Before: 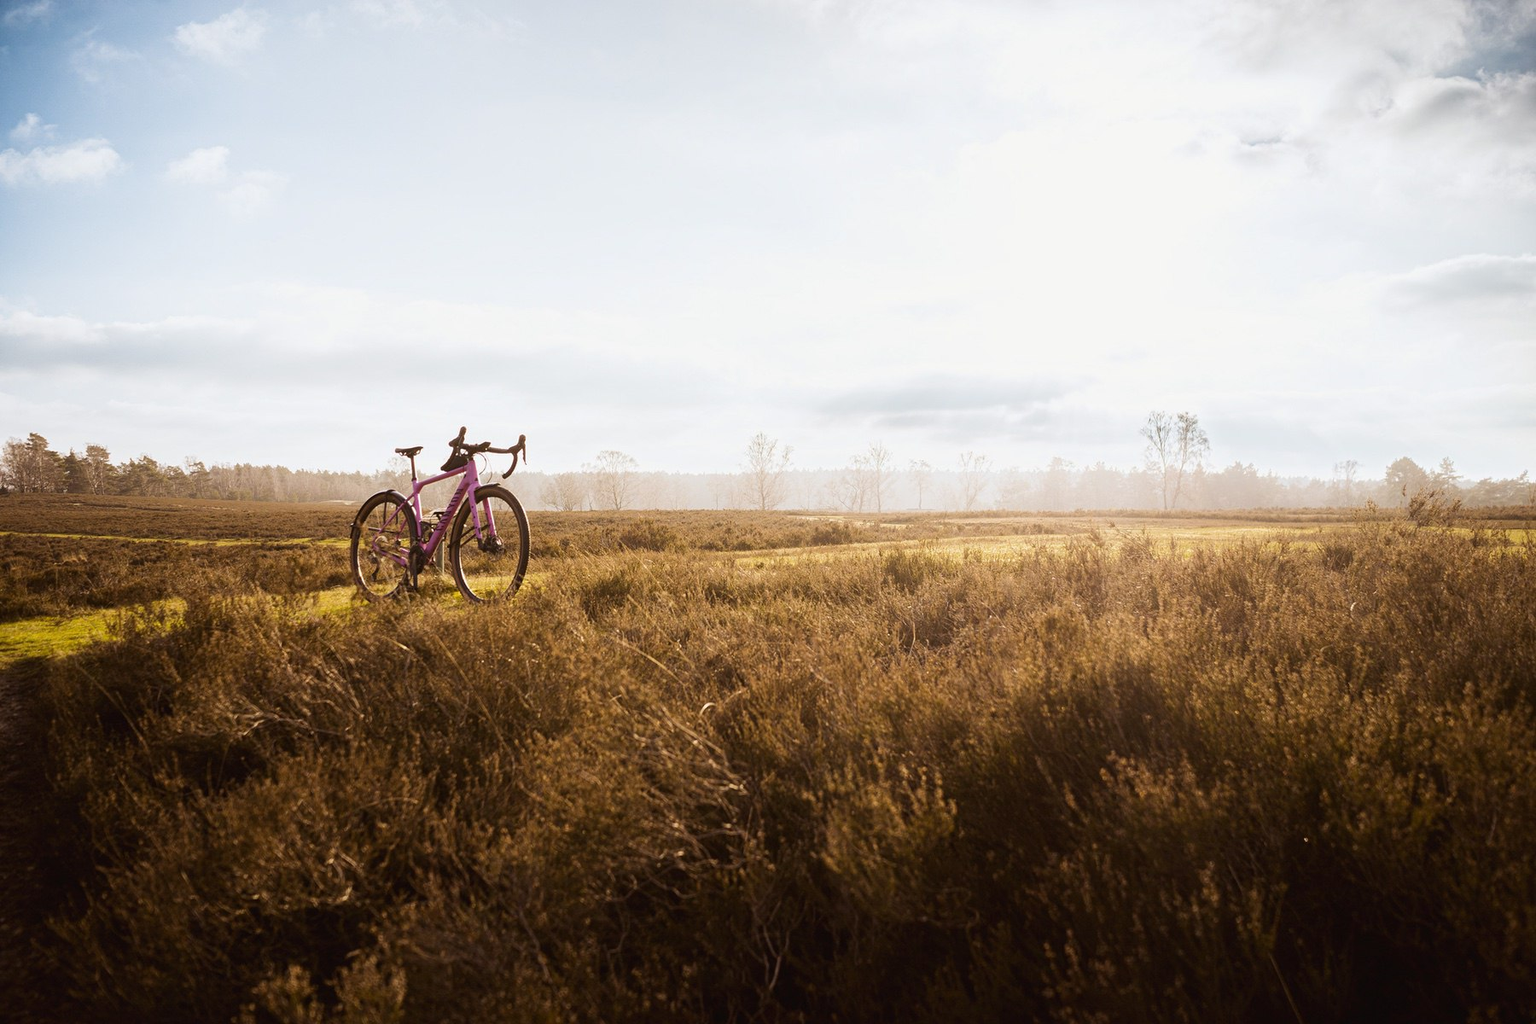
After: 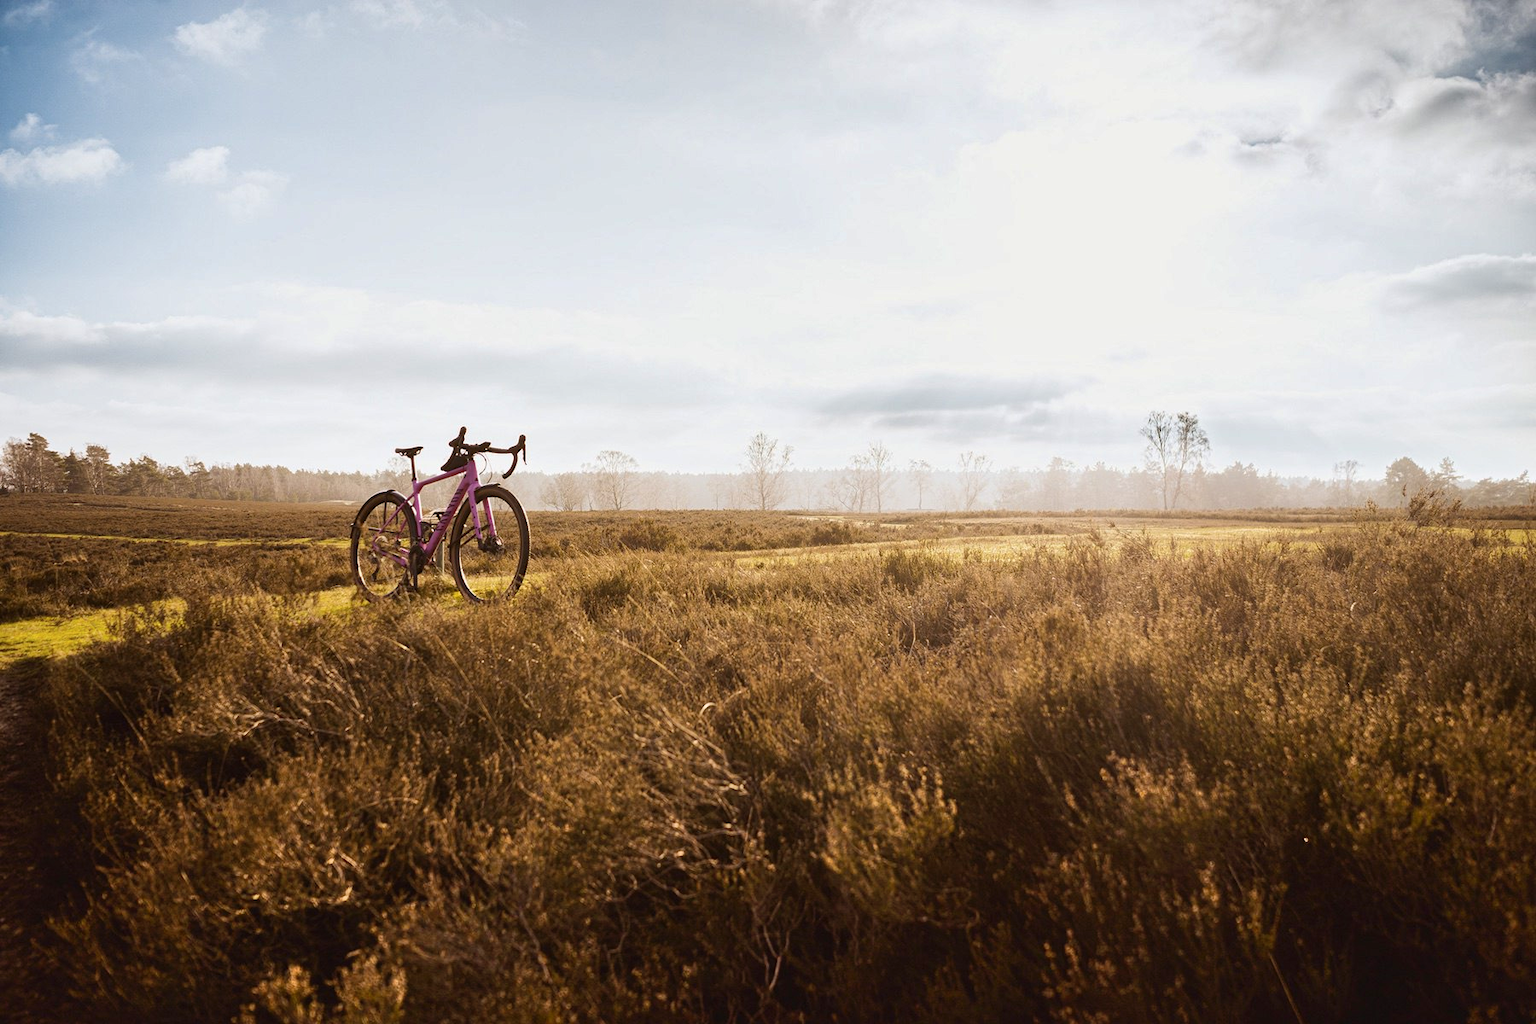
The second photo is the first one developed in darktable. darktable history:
shadows and highlights: low approximation 0.01, soften with gaussian
contrast brightness saturation: contrast 0.072
